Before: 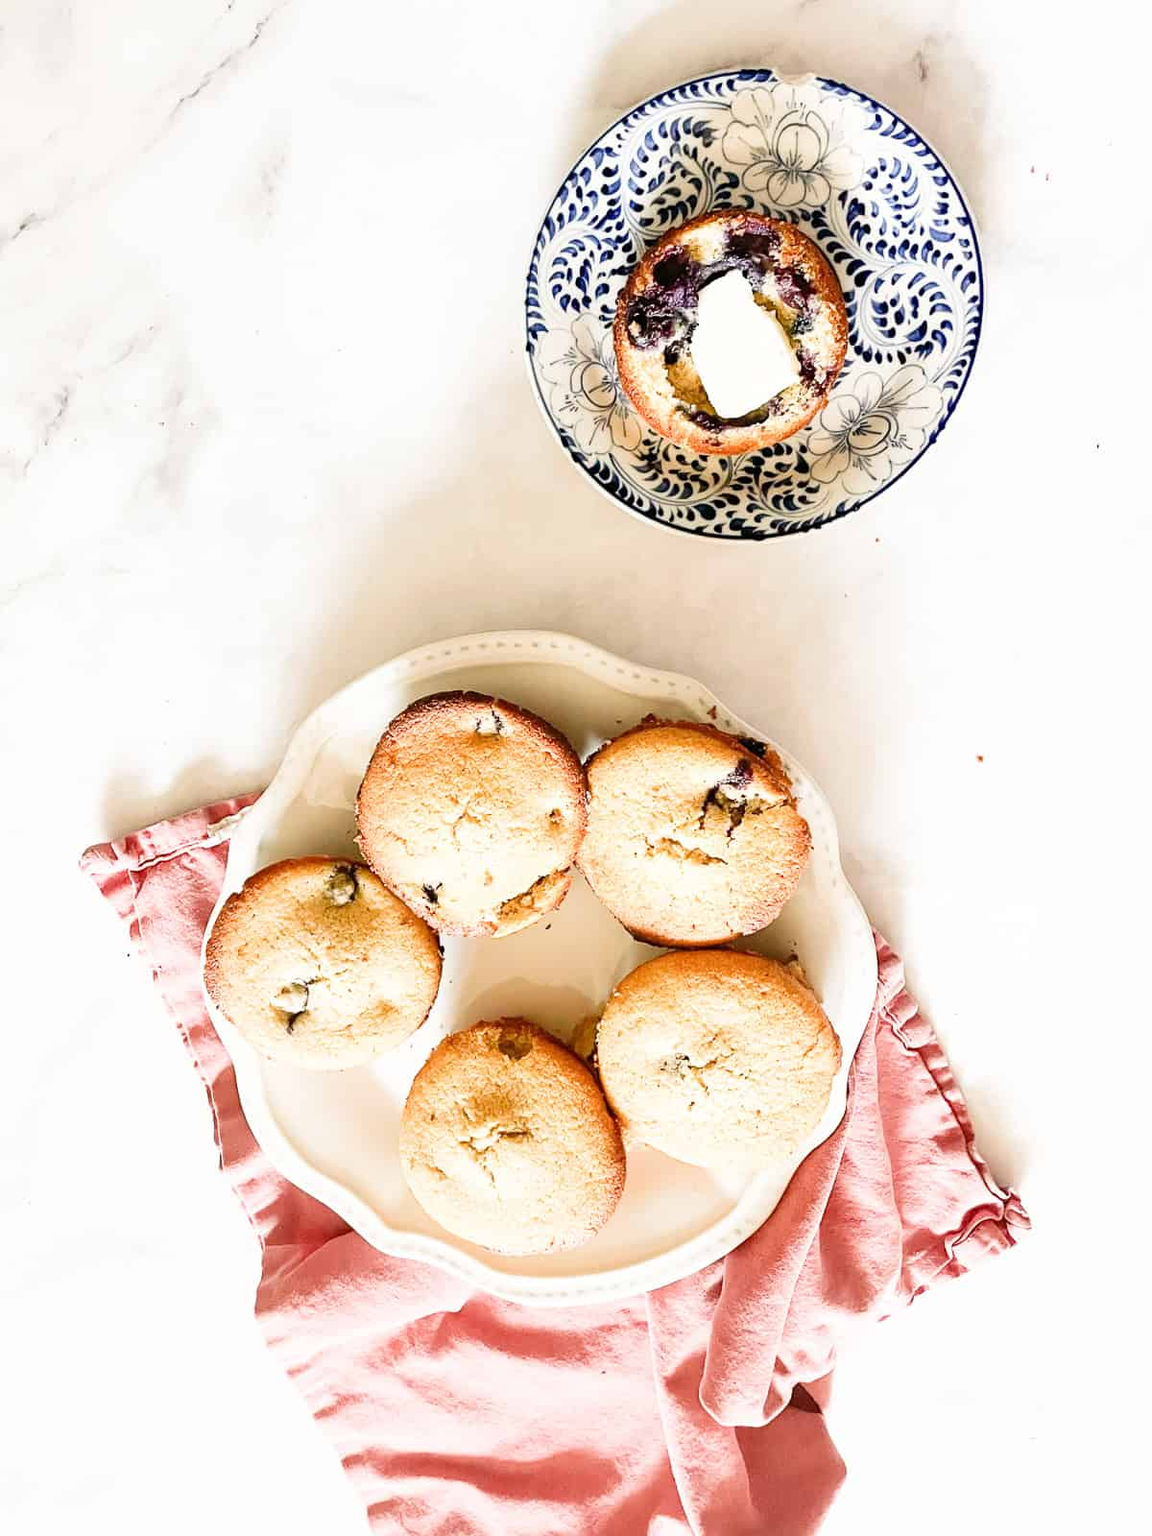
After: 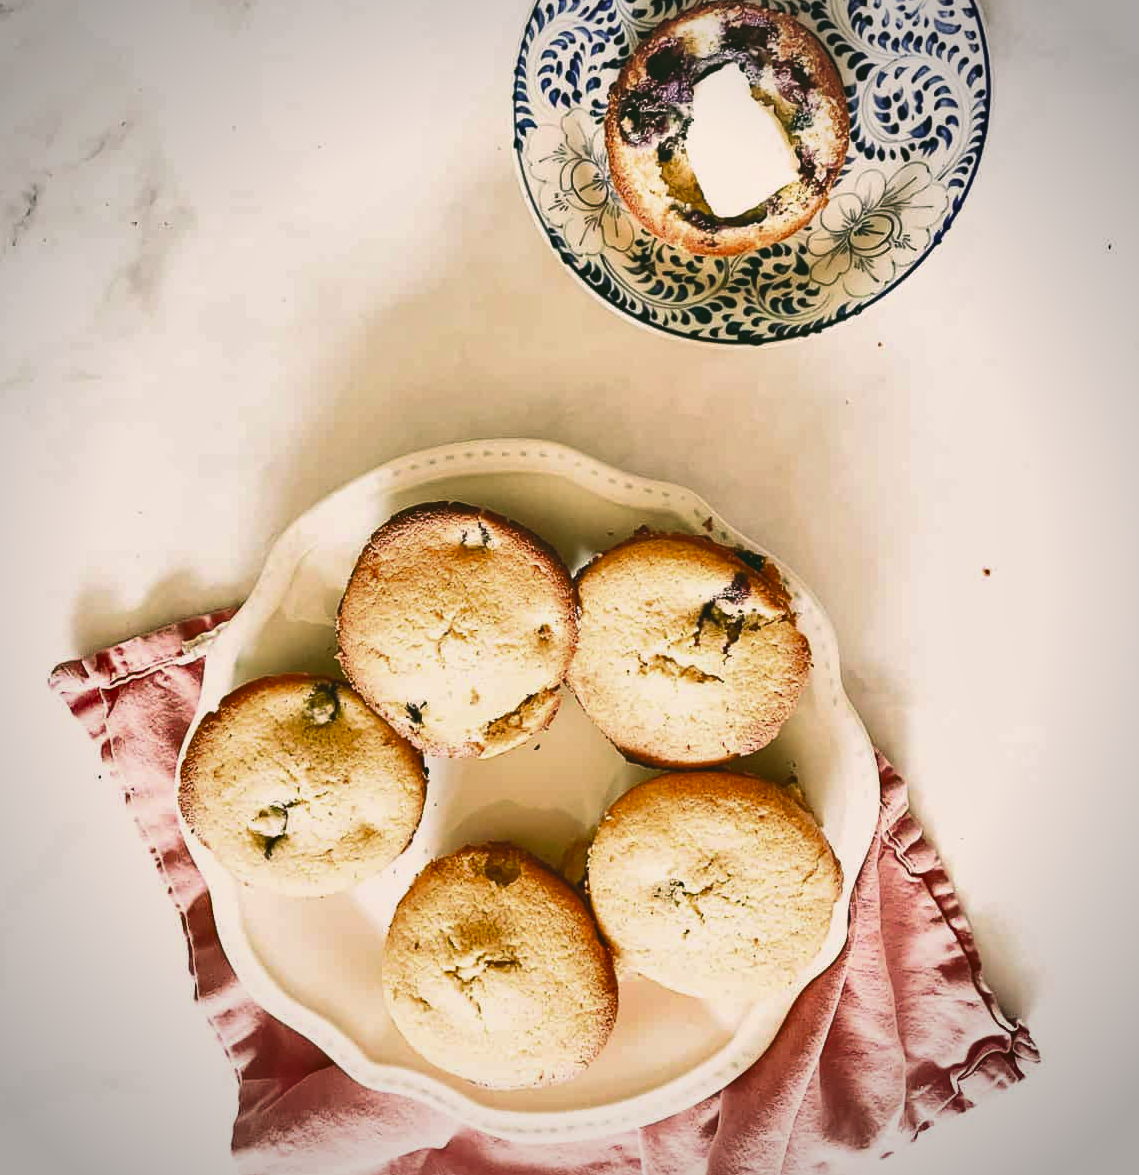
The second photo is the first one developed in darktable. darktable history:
color correction: highlights a* 4.4, highlights b* 4.94, shadows a* -7.7, shadows b* 5.04
crop and rotate: left 2.868%, top 13.667%, right 2.175%, bottom 12.889%
shadows and highlights: shadows 22.36, highlights -49.19, soften with gaussian
exposure: black level correction -0.014, exposure -0.191 EV, compensate highlight preservation false
vignetting: on, module defaults
velvia: on, module defaults
